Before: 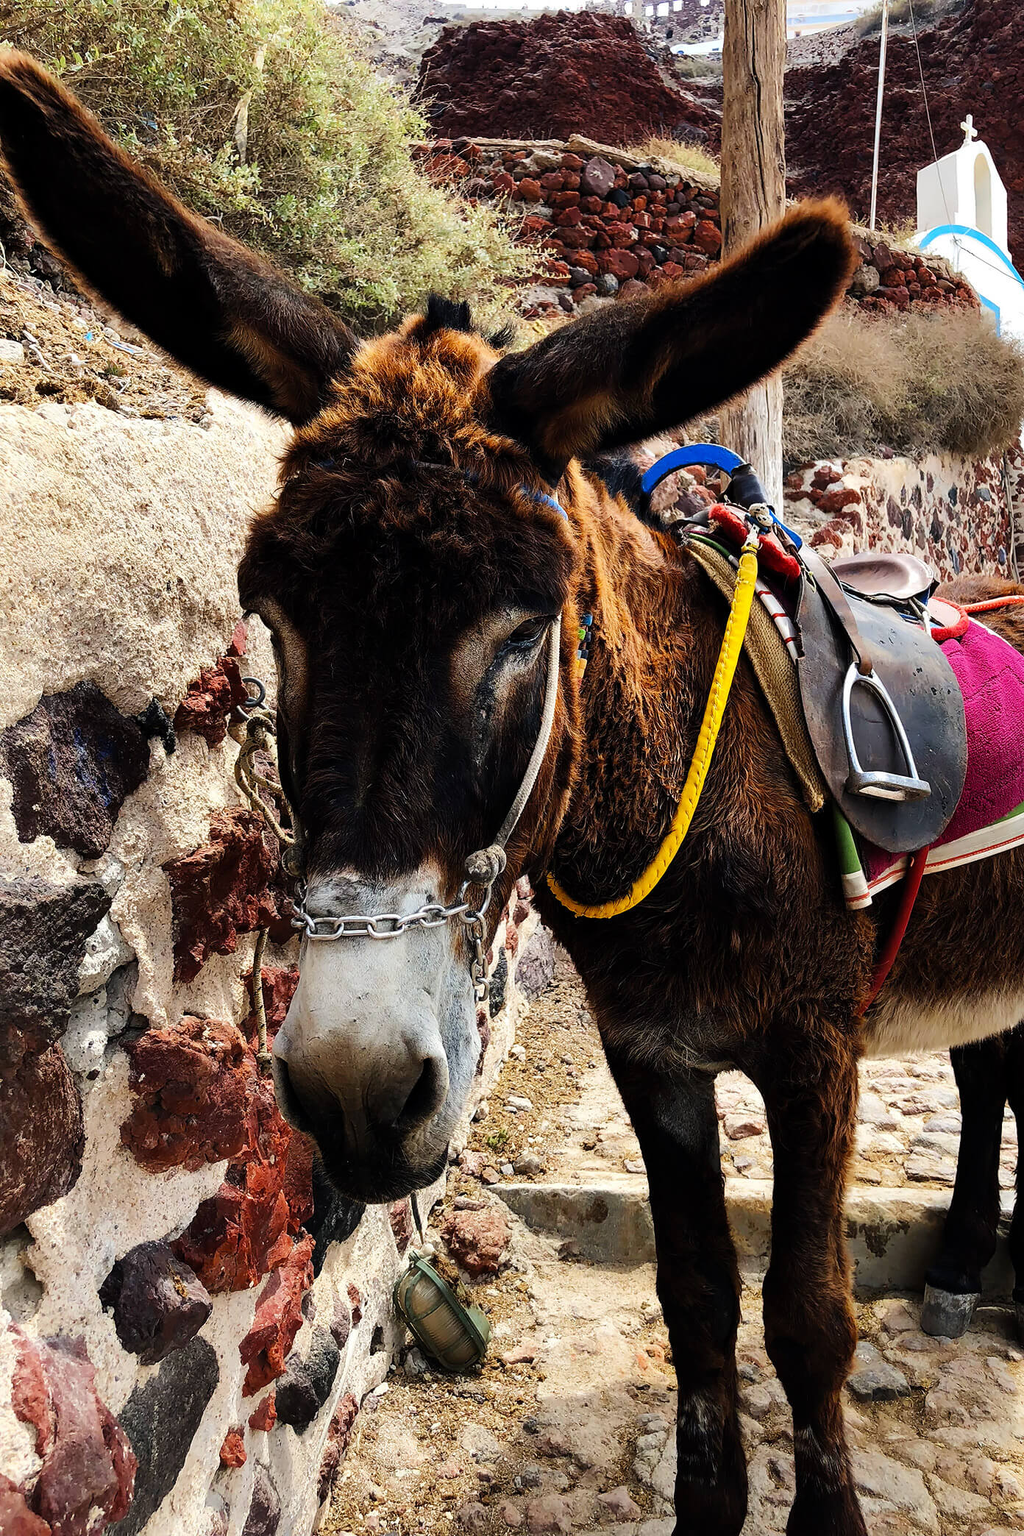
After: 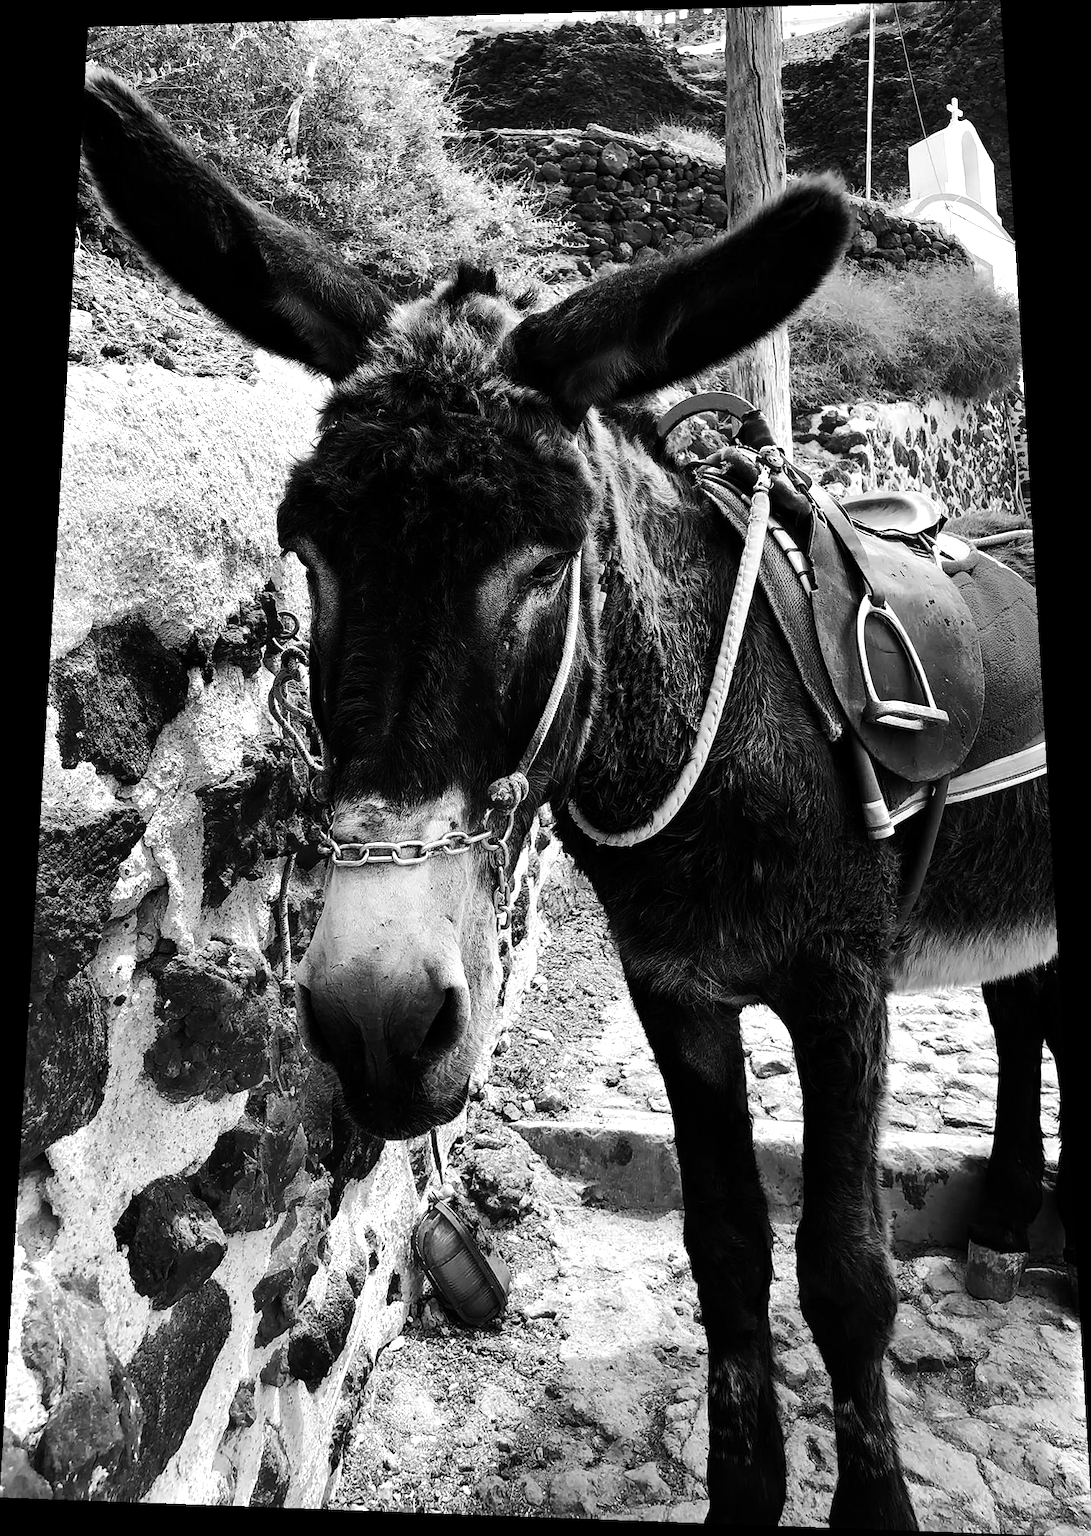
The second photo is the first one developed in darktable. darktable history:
monochrome: on, module defaults
rotate and perspective: rotation 0.128°, lens shift (vertical) -0.181, lens shift (horizontal) -0.044, shear 0.001, automatic cropping off
tone equalizer: -8 EV -0.417 EV, -7 EV -0.389 EV, -6 EV -0.333 EV, -5 EV -0.222 EV, -3 EV 0.222 EV, -2 EV 0.333 EV, -1 EV 0.389 EV, +0 EV 0.417 EV, edges refinement/feathering 500, mask exposure compensation -1.57 EV, preserve details no
